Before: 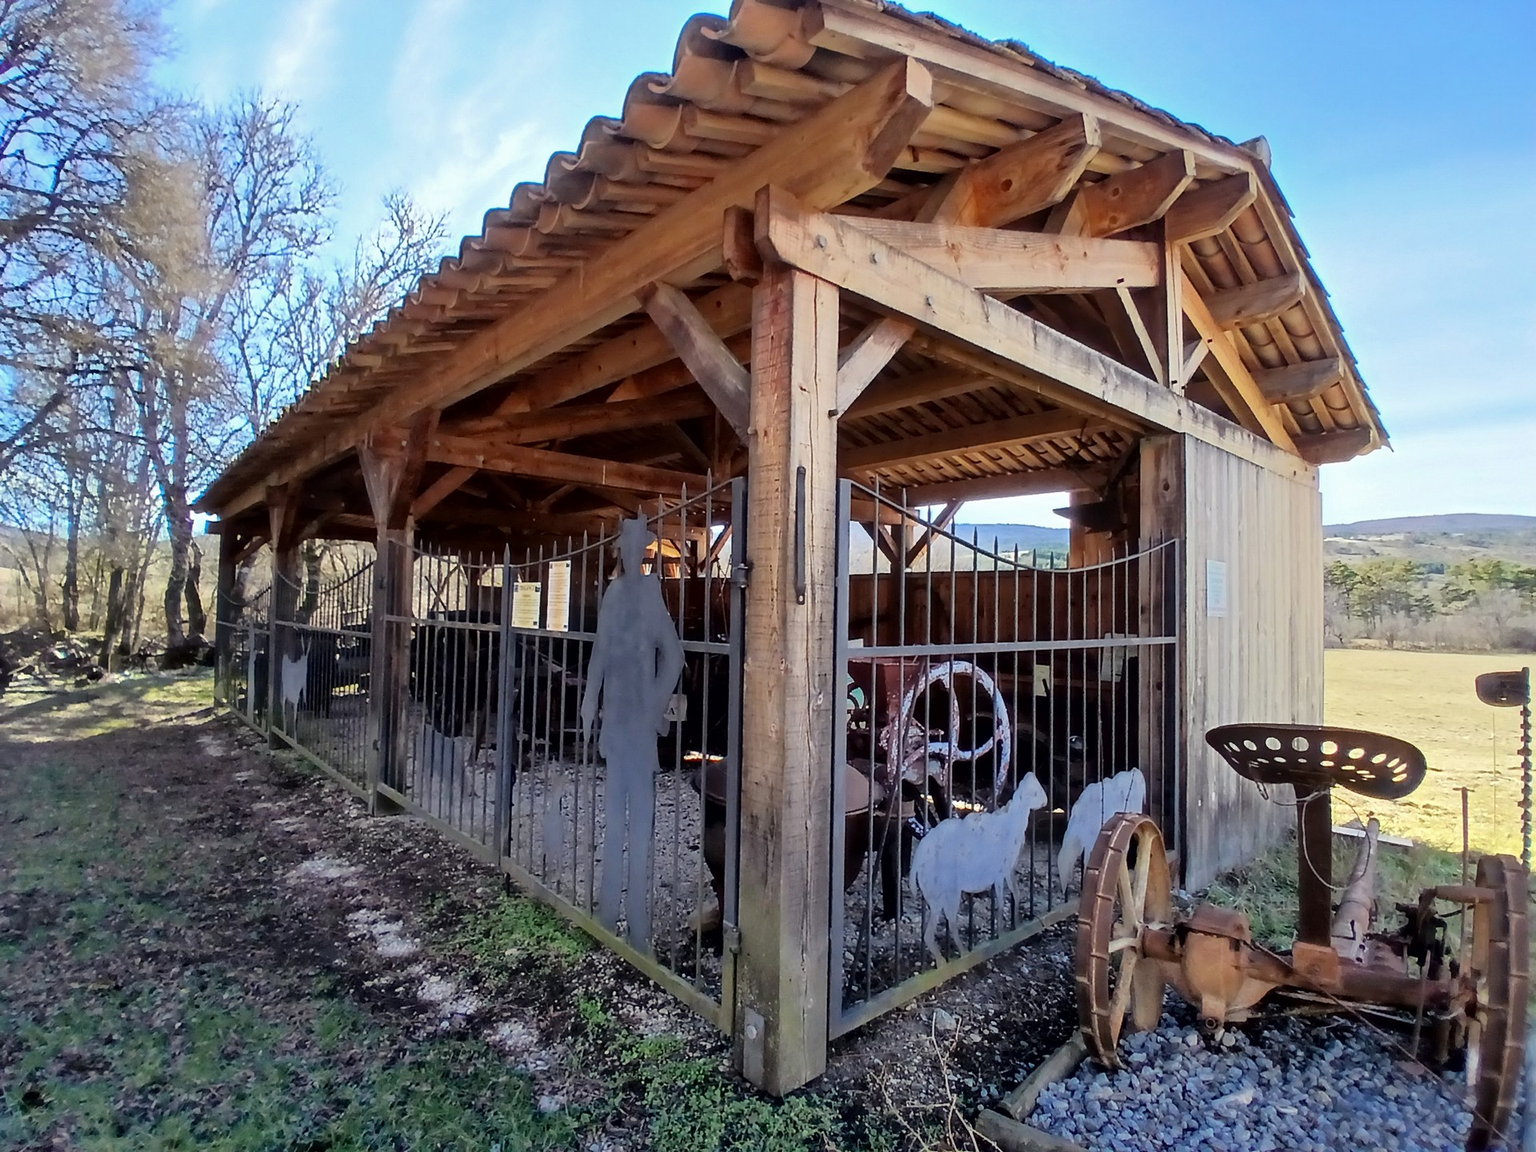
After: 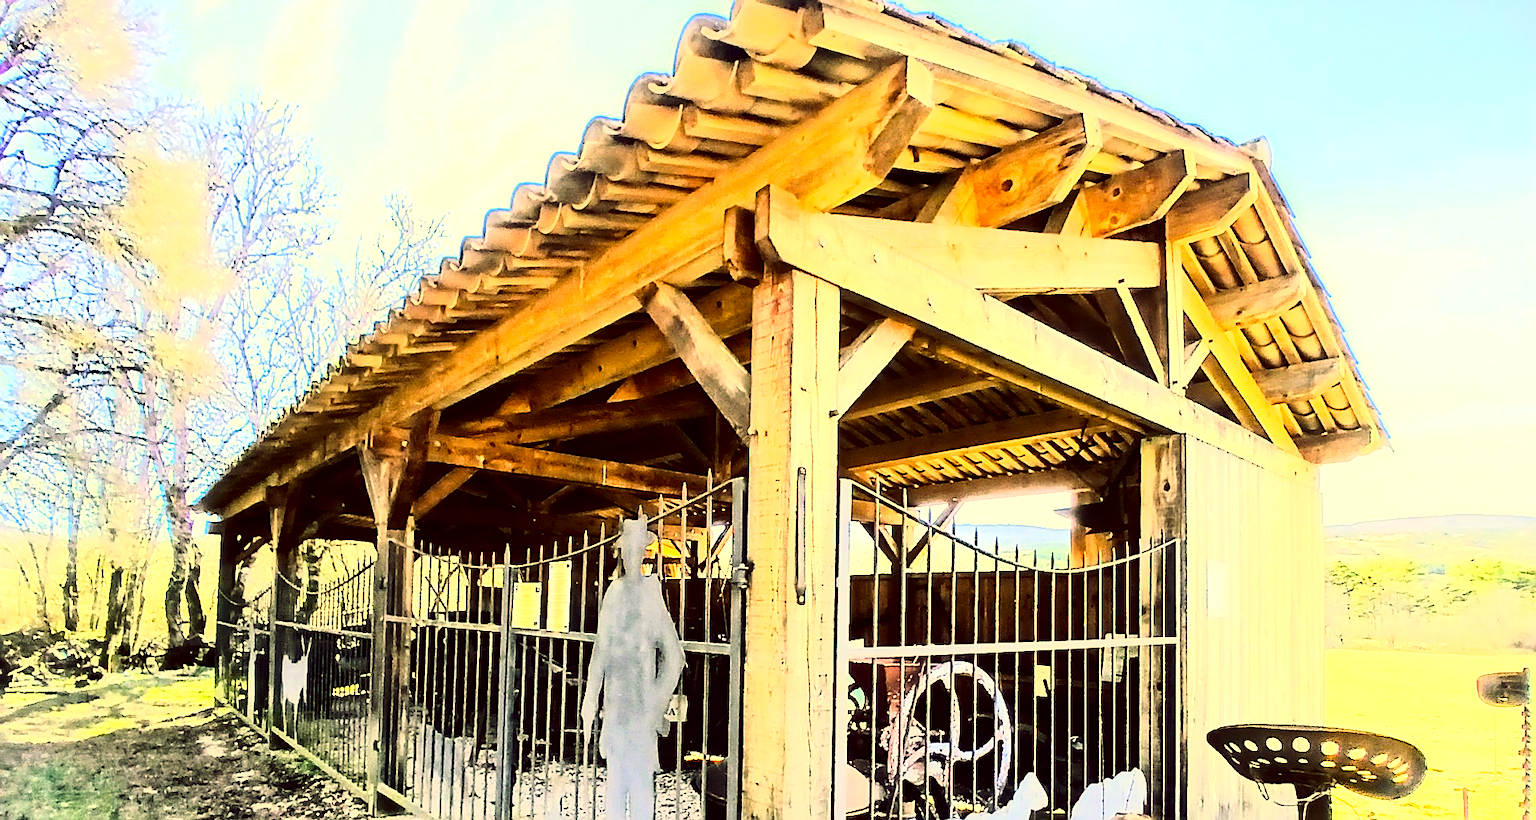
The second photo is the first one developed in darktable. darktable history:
color correction: highlights a* -0.503, highlights b* 39.97, shadows a* 9.69, shadows b* -0.631
crop: right 0%, bottom 28.786%
sharpen: on, module defaults
tone equalizer: -8 EV -0.501 EV, -7 EV -0.337 EV, -6 EV -0.115 EV, -5 EV 0.435 EV, -4 EV 0.952 EV, -3 EV 0.803 EV, -2 EV -0.008 EV, -1 EV 0.133 EV, +0 EV -0.024 EV, edges refinement/feathering 500, mask exposure compensation -1.57 EV, preserve details no
local contrast: highlights 102%, shadows 101%, detail 120%, midtone range 0.2
base curve: curves: ch0 [(0, 0) (0.028, 0.03) (0.121, 0.232) (0.46, 0.748) (0.859, 0.968) (1, 1)]
color balance rgb: shadows lift › chroma 11.58%, shadows lift › hue 131.21°, highlights gain › luminance 16.677%, highlights gain › chroma 2.898%, highlights gain › hue 263.31°, perceptual saturation grading › global saturation 0.738%, perceptual brilliance grading › global brilliance 17.691%
